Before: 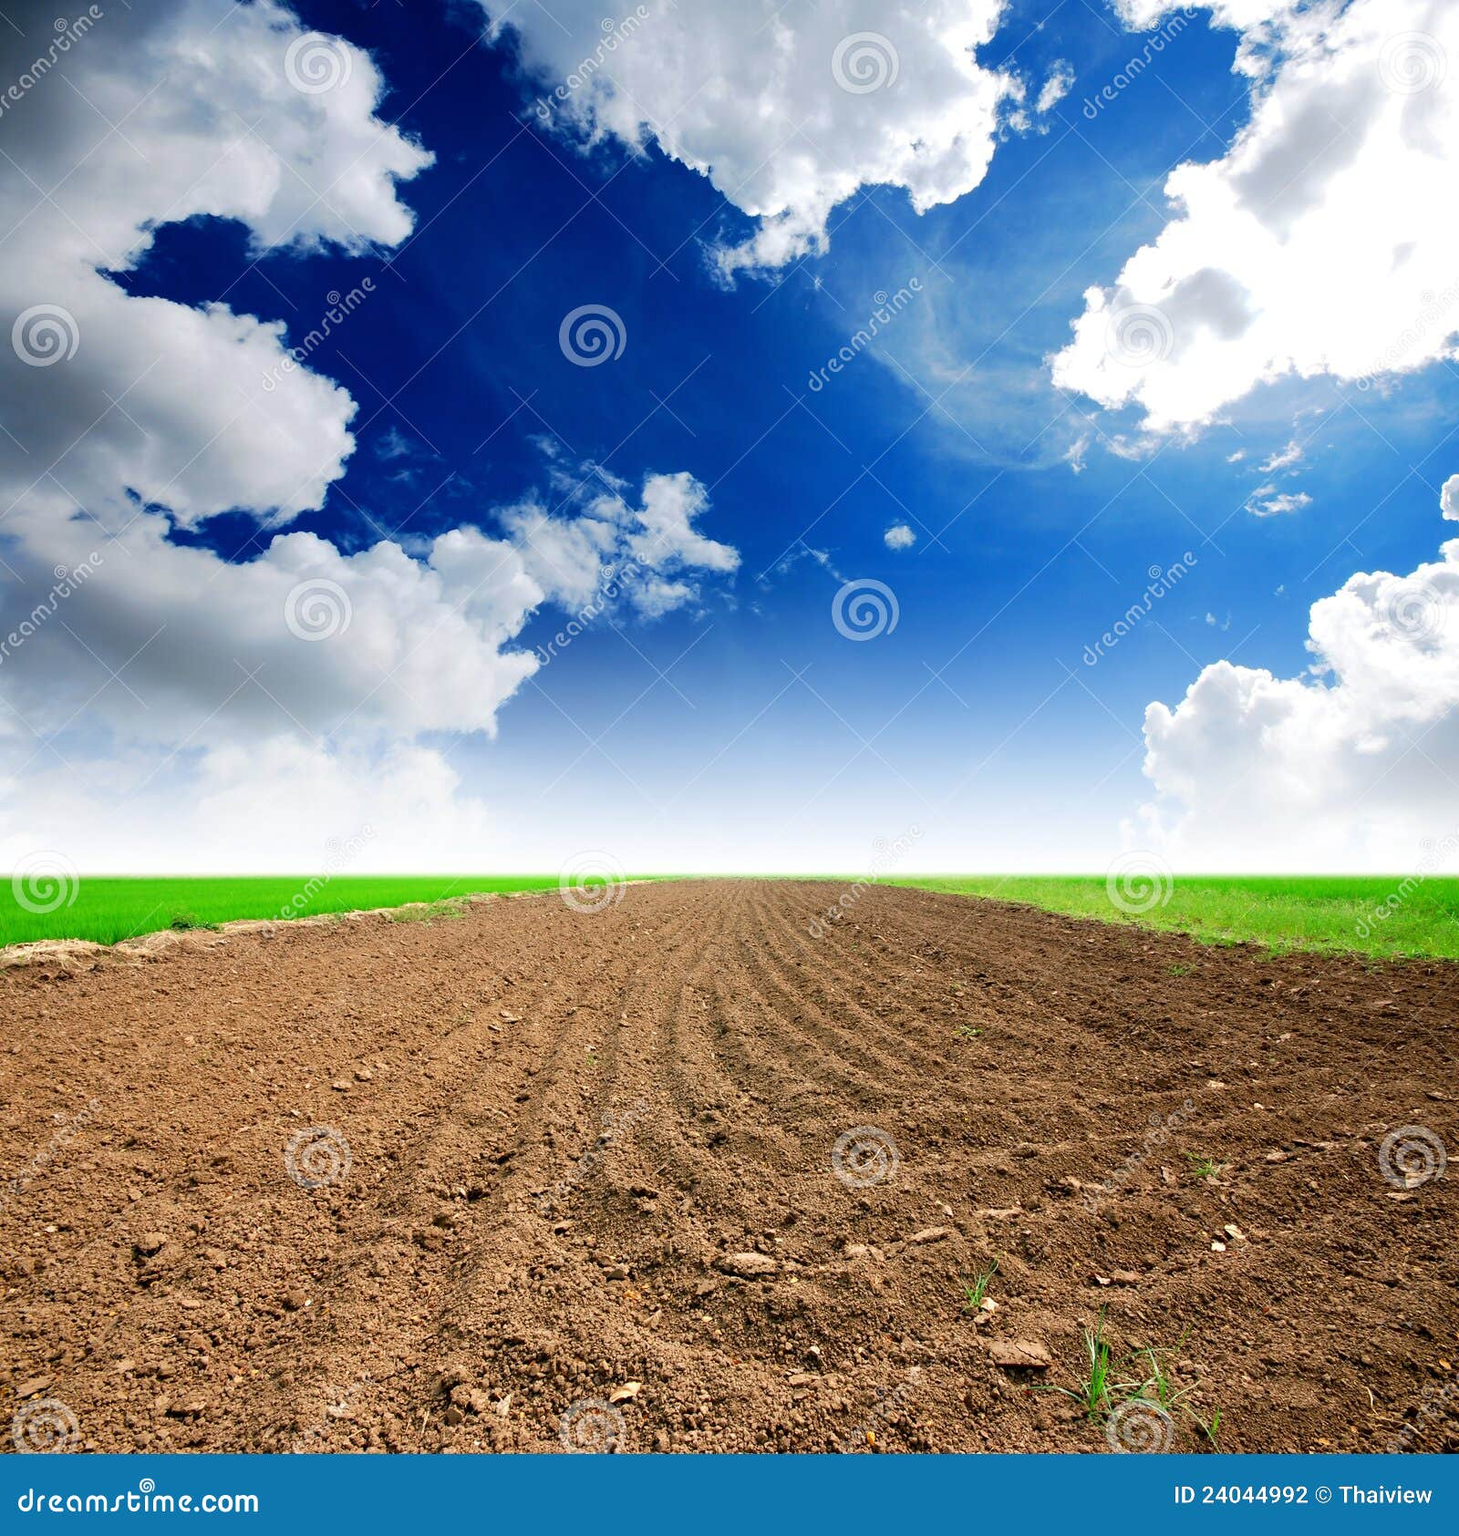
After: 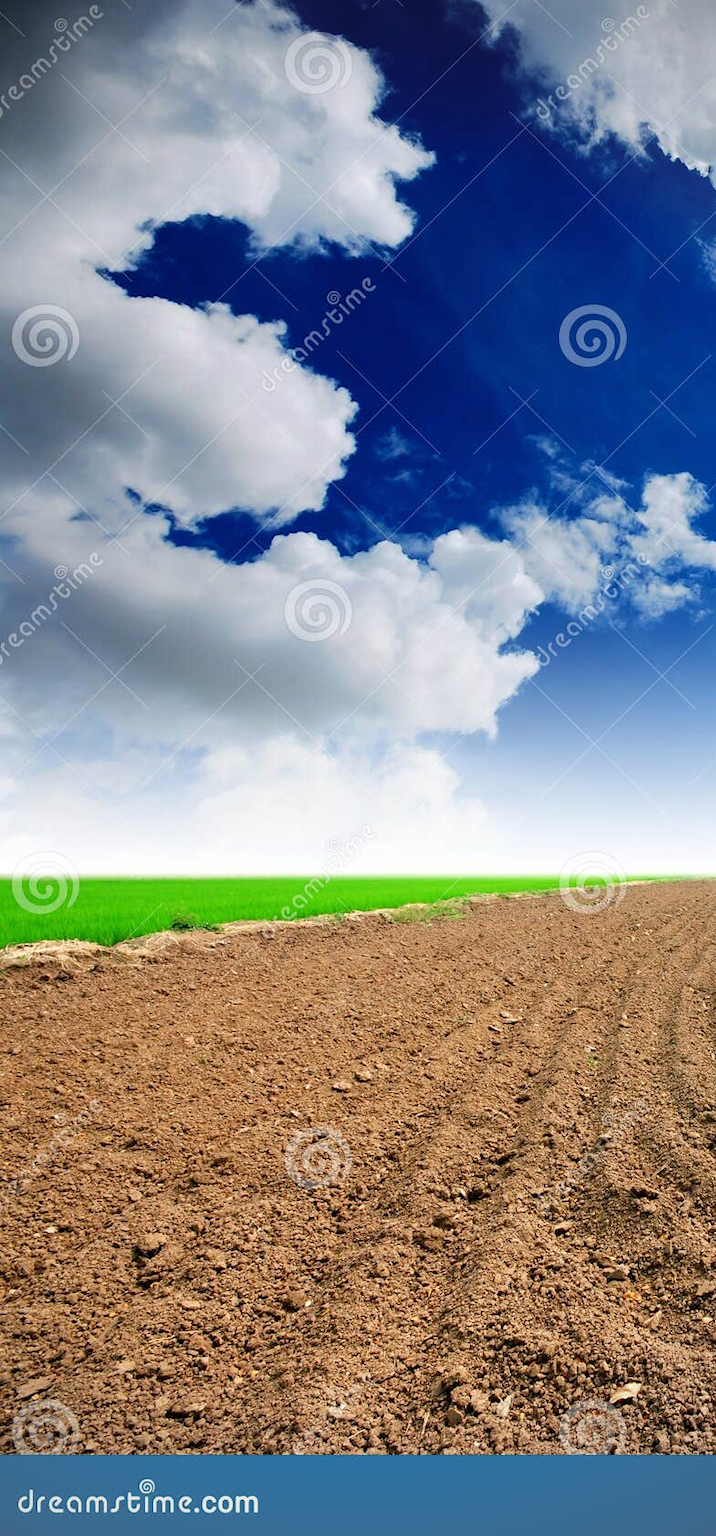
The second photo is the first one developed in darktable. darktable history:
vignetting: on, module defaults
crop and rotate: left 0%, top 0%, right 50.845%
